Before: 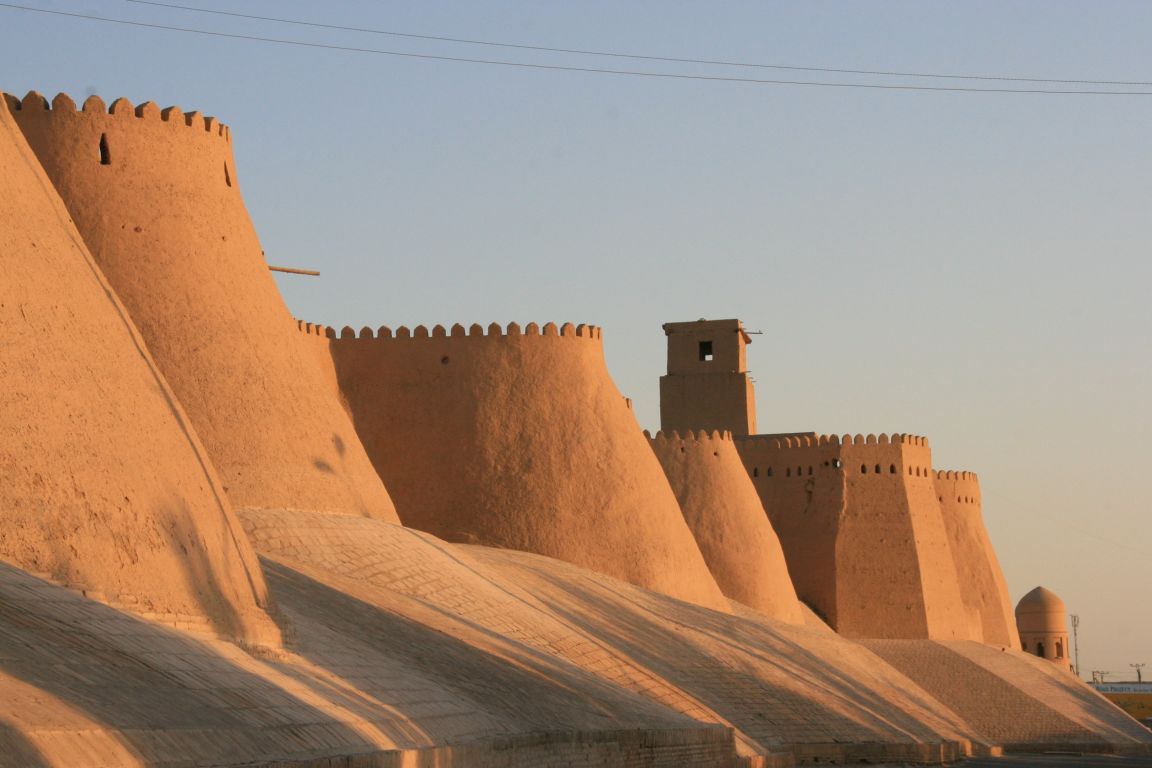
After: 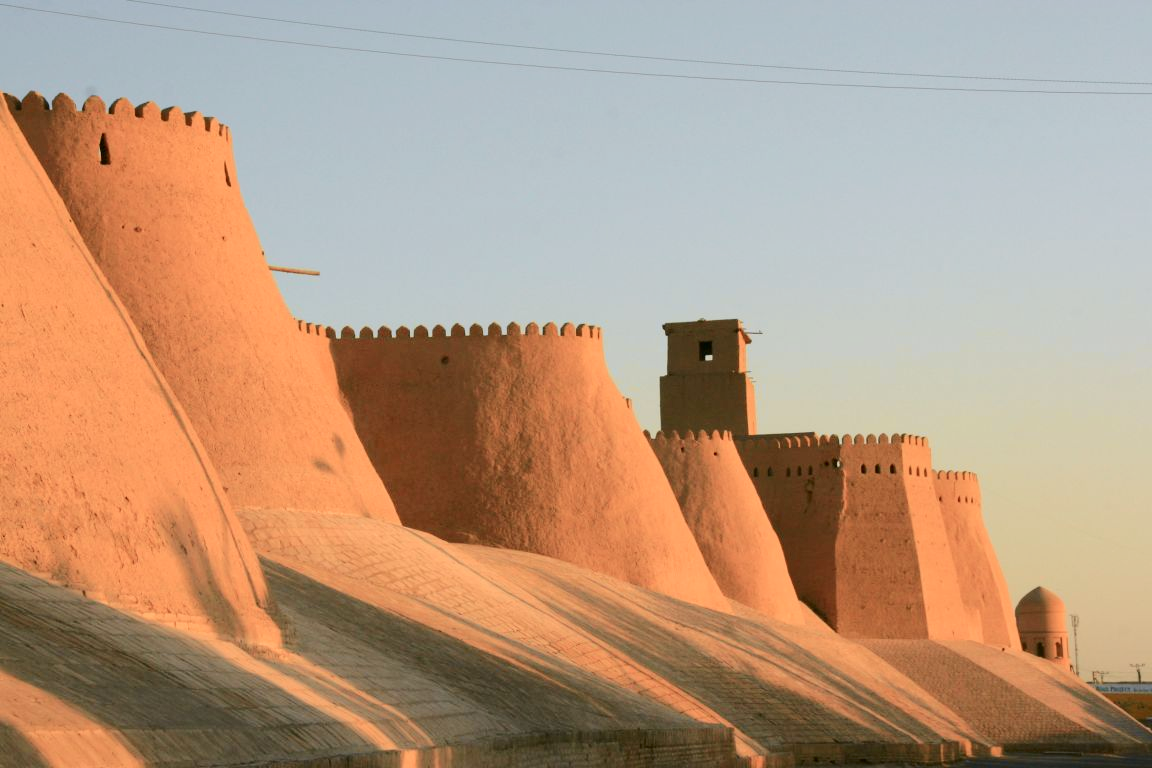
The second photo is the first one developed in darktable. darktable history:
tone curve: curves: ch0 [(0, 0) (0.035, 0.017) (0.131, 0.108) (0.279, 0.279) (0.476, 0.554) (0.617, 0.693) (0.704, 0.77) (0.801, 0.854) (0.895, 0.927) (1, 0.976)]; ch1 [(0, 0) (0.318, 0.278) (0.444, 0.427) (0.493, 0.488) (0.504, 0.497) (0.537, 0.538) (0.594, 0.616) (0.746, 0.764) (1, 1)]; ch2 [(0, 0) (0.316, 0.292) (0.381, 0.37) (0.423, 0.448) (0.476, 0.482) (0.502, 0.495) (0.529, 0.547) (0.583, 0.608) (0.639, 0.657) (0.7, 0.7) (0.861, 0.808) (1, 0.951)], color space Lab, independent channels, preserve colors none
